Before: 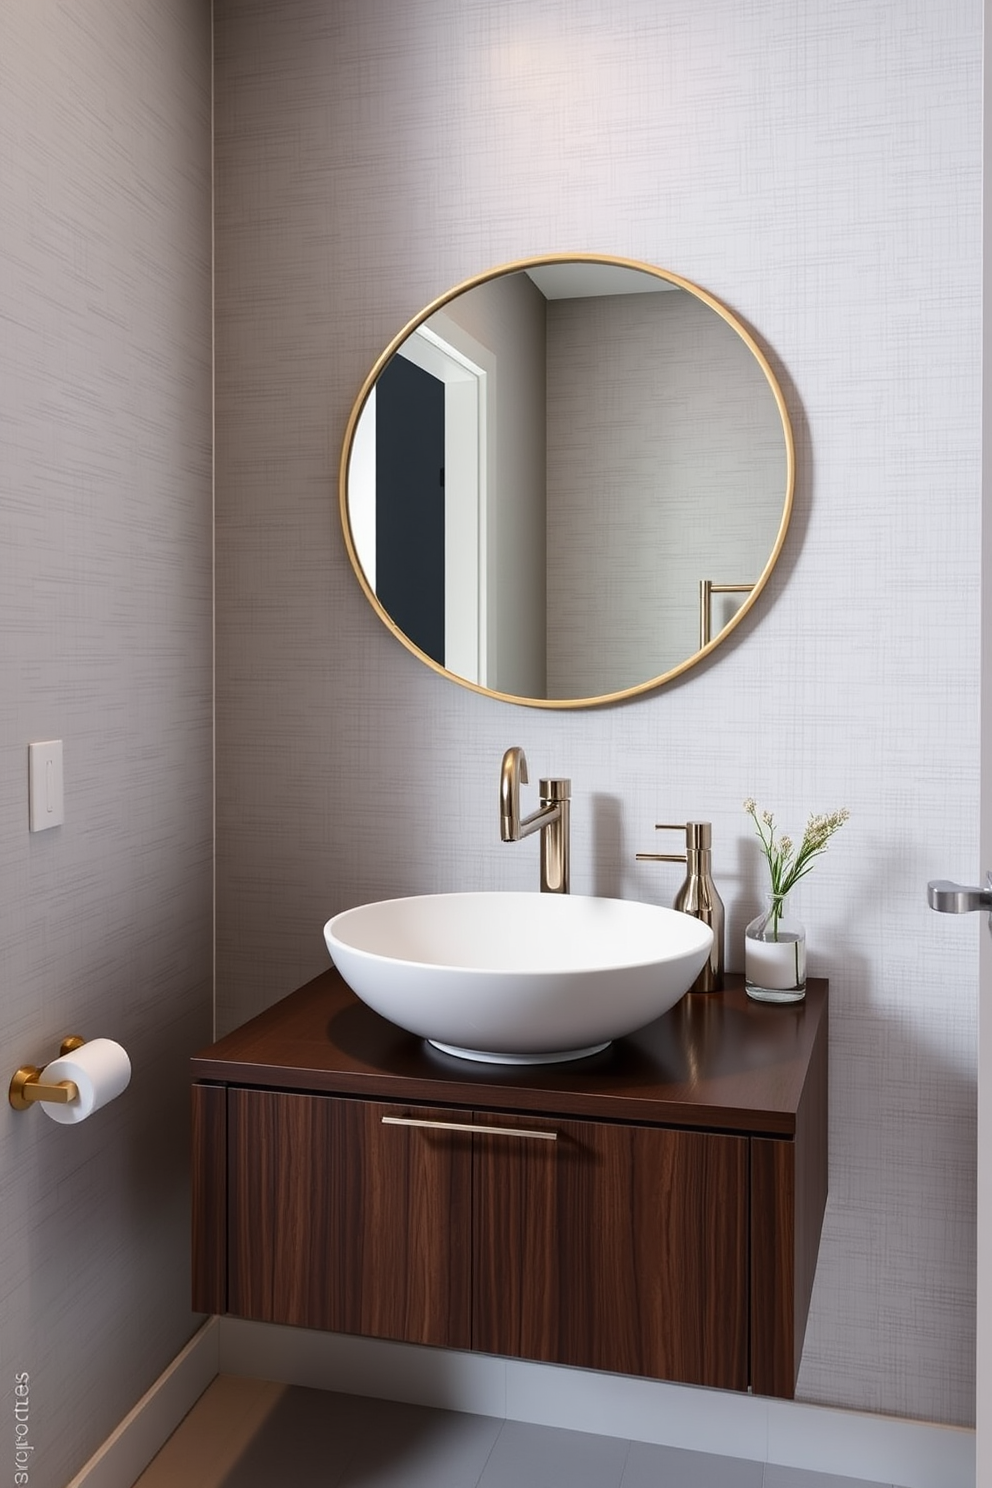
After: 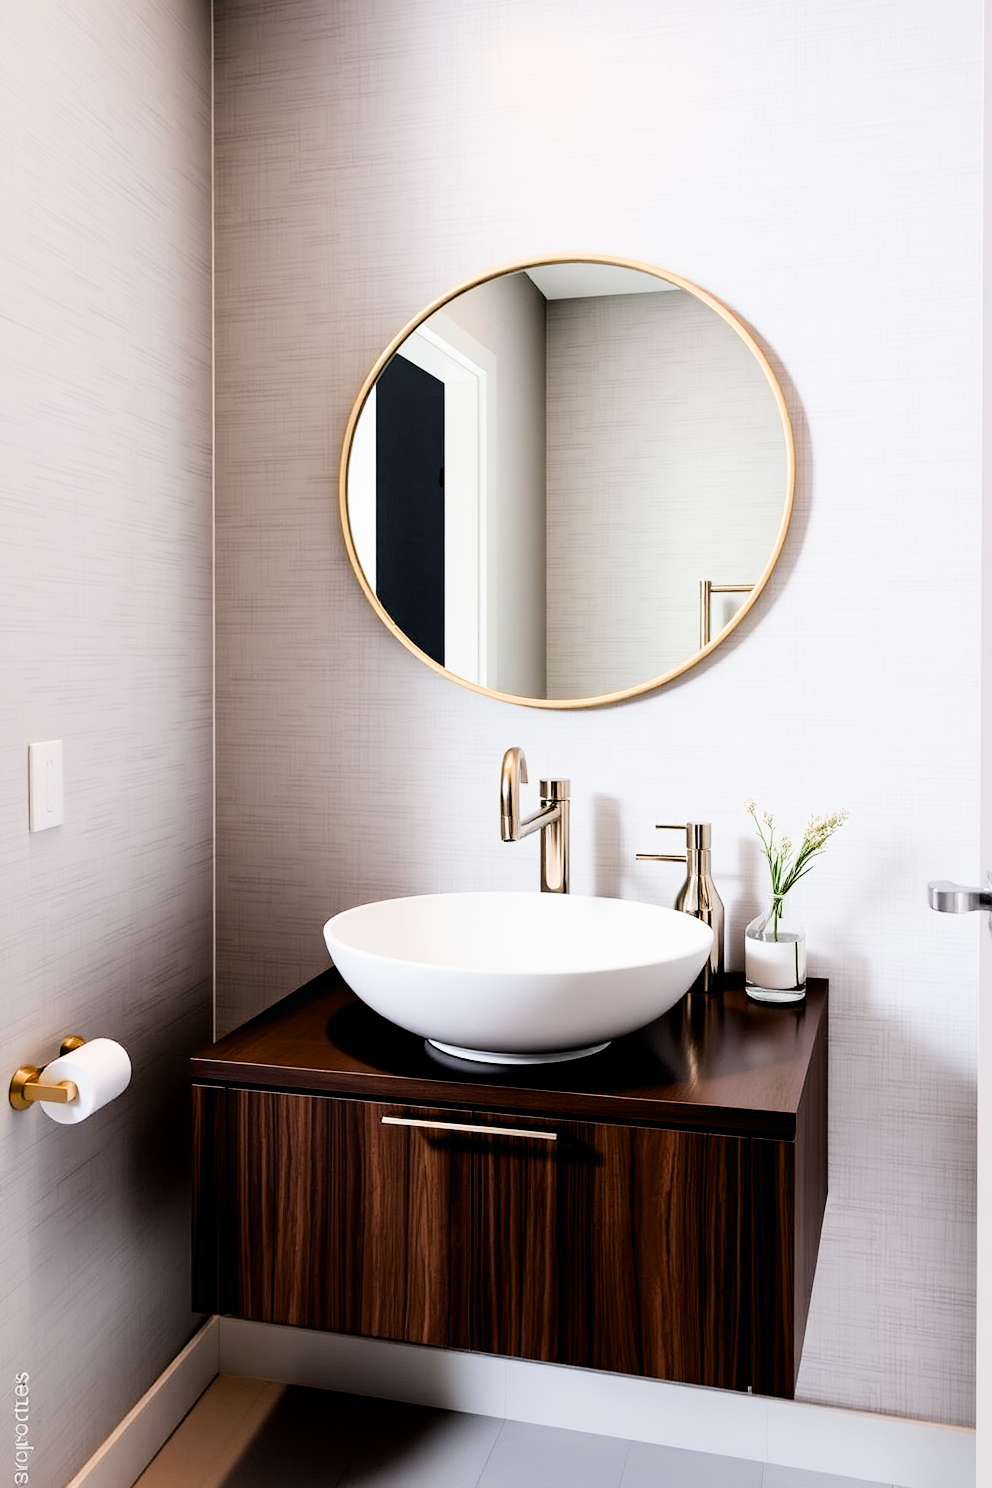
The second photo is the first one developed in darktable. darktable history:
filmic rgb: black relative exposure -5.09 EV, white relative exposure 3.97 EV, hardness 2.89, contrast 1.392, highlights saturation mix -20.84%, iterations of high-quality reconstruction 0
exposure: black level correction 0.011, exposure 1.086 EV, compensate highlight preservation false
